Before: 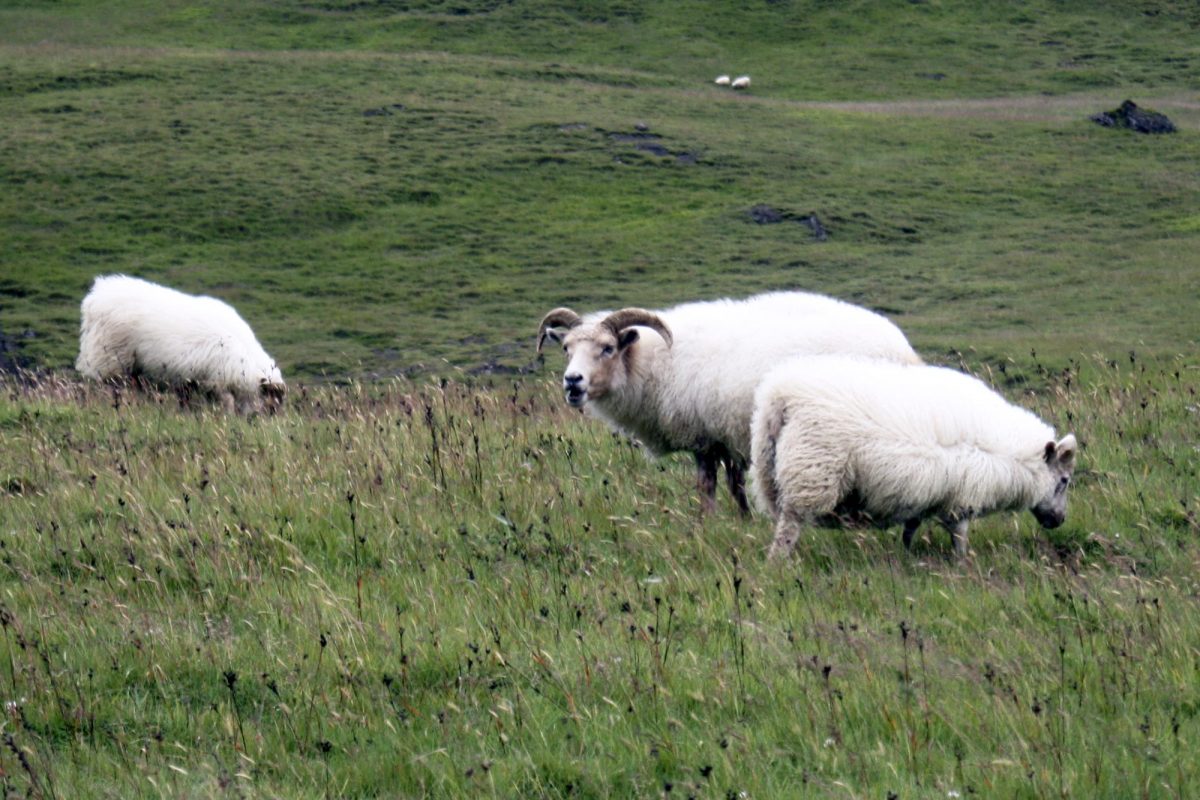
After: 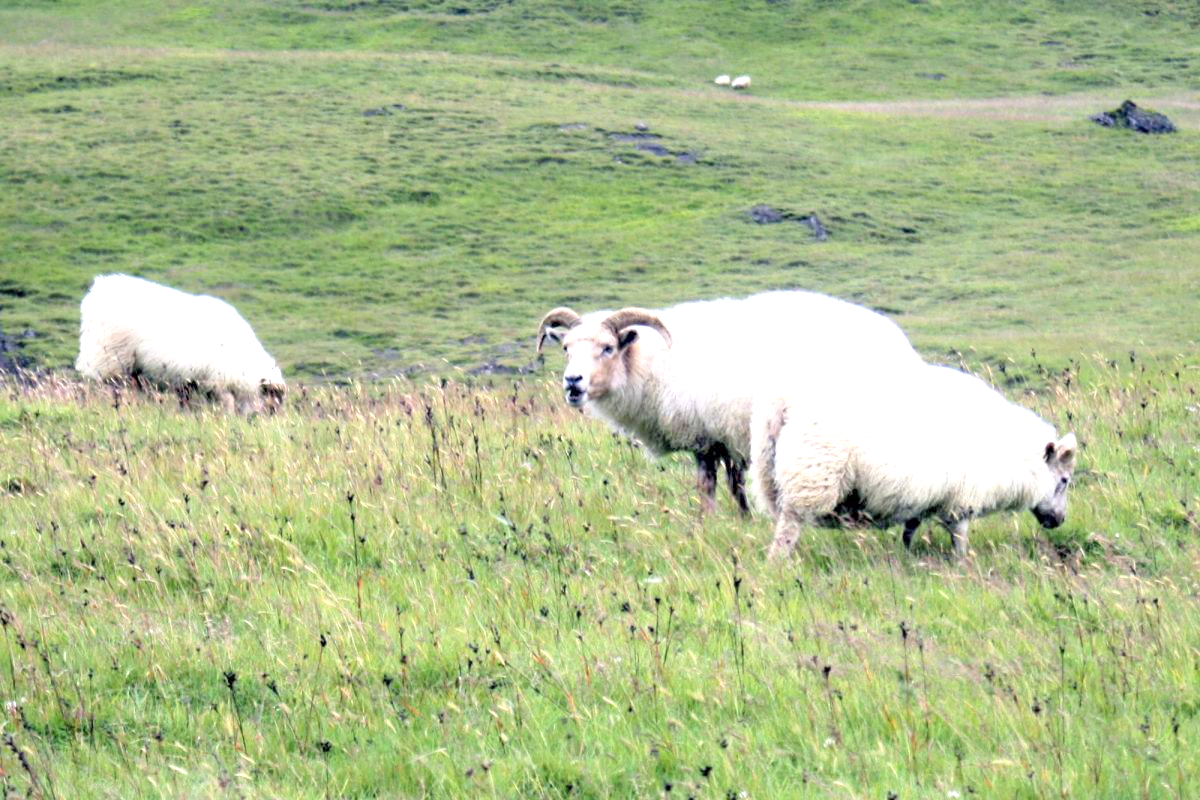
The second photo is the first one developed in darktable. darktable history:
white balance: emerald 1
contrast brightness saturation: contrast 0.1, brightness 0.3, saturation 0.14
exposure: black level correction 0.001, exposure 1.116 EV, compensate highlight preservation false
